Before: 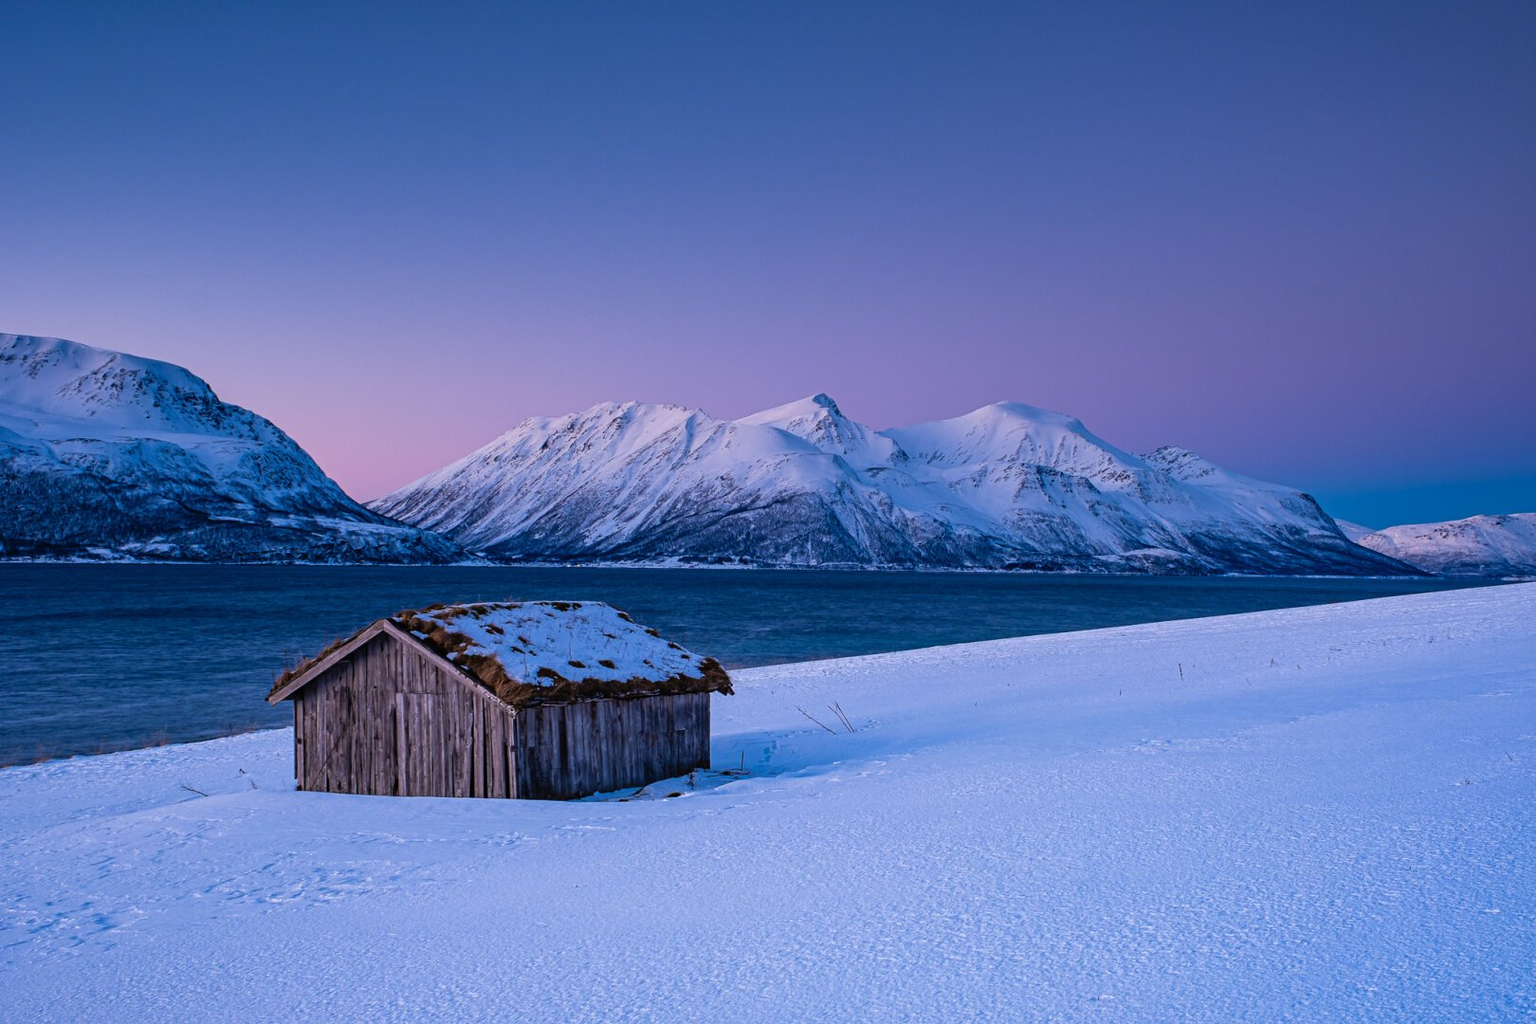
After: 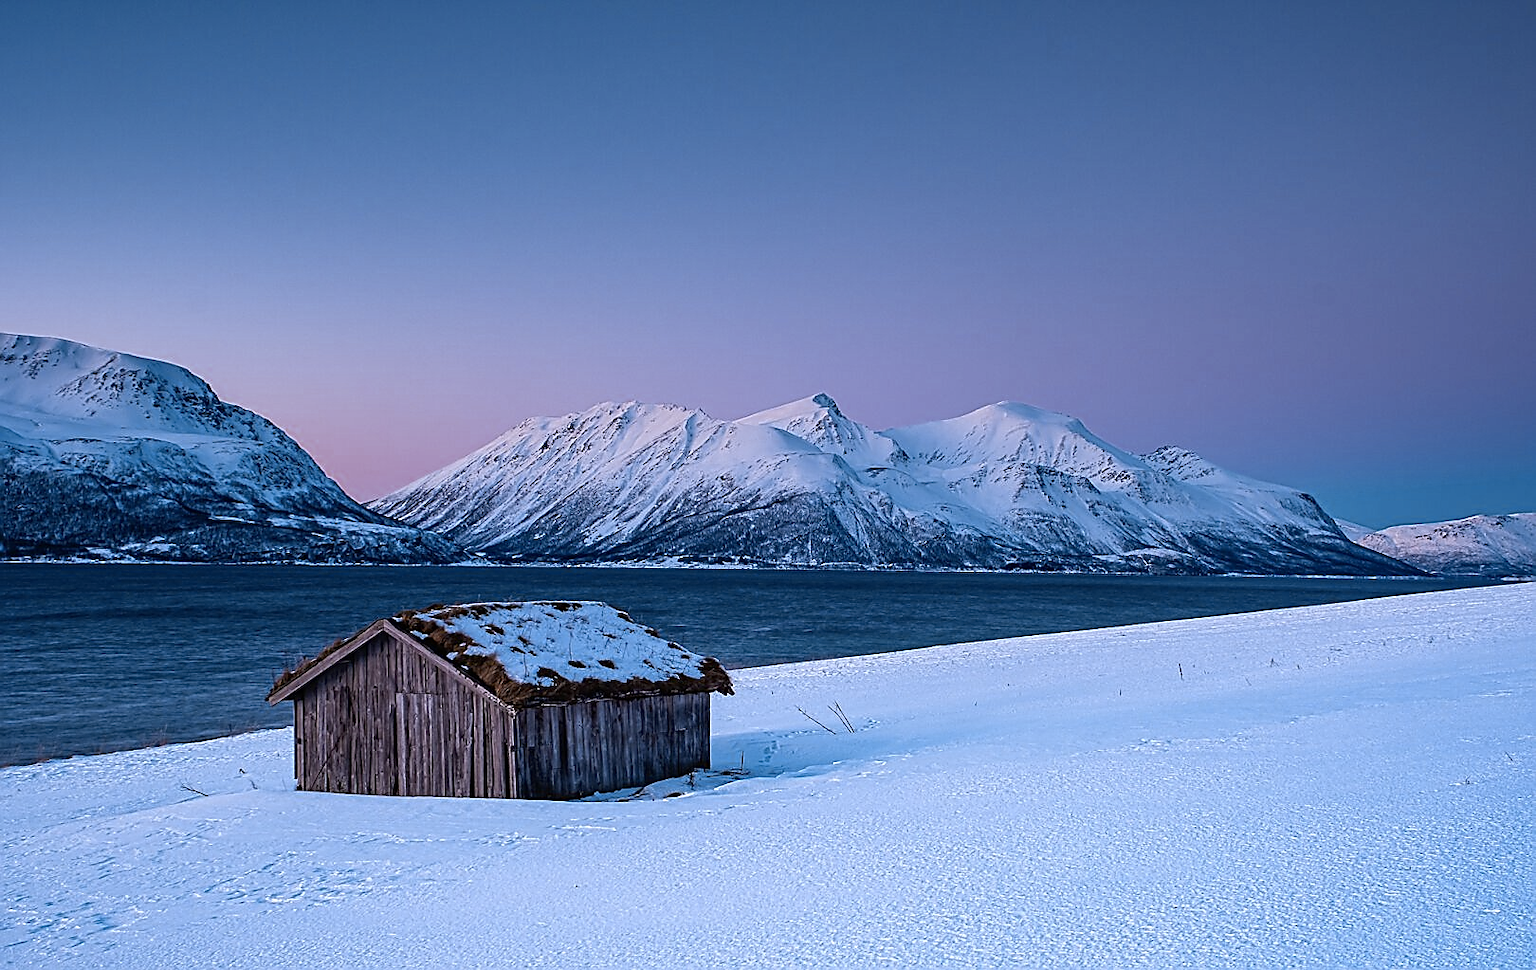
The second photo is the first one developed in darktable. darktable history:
contrast brightness saturation: contrast 0.03, brightness -0.04
crop and rotate: top 0%, bottom 5.097%
sharpen: radius 1.4, amount 1.25, threshold 0.7
color zones: curves: ch0 [(0.004, 0.306) (0.107, 0.448) (0.252, 0.656) (0.41, 0.398) (0.595, 0.515) (0.768, 0.628)]; ch1 [(0.07, 0.323) (0.151, 0.452) (0.252, 0.608) (0.346, 0.221) (0.463, 0.189) (0.61, 0.368) (0.735, 0.395) (0.921, 0.412)]; ch2 [(0, 0.476) (0.132, 0.512) (0.243, 0.512) (0.397, 0.48) (0.522, 0.376) (0.634, 0.536) (0.761, 0.46)]
